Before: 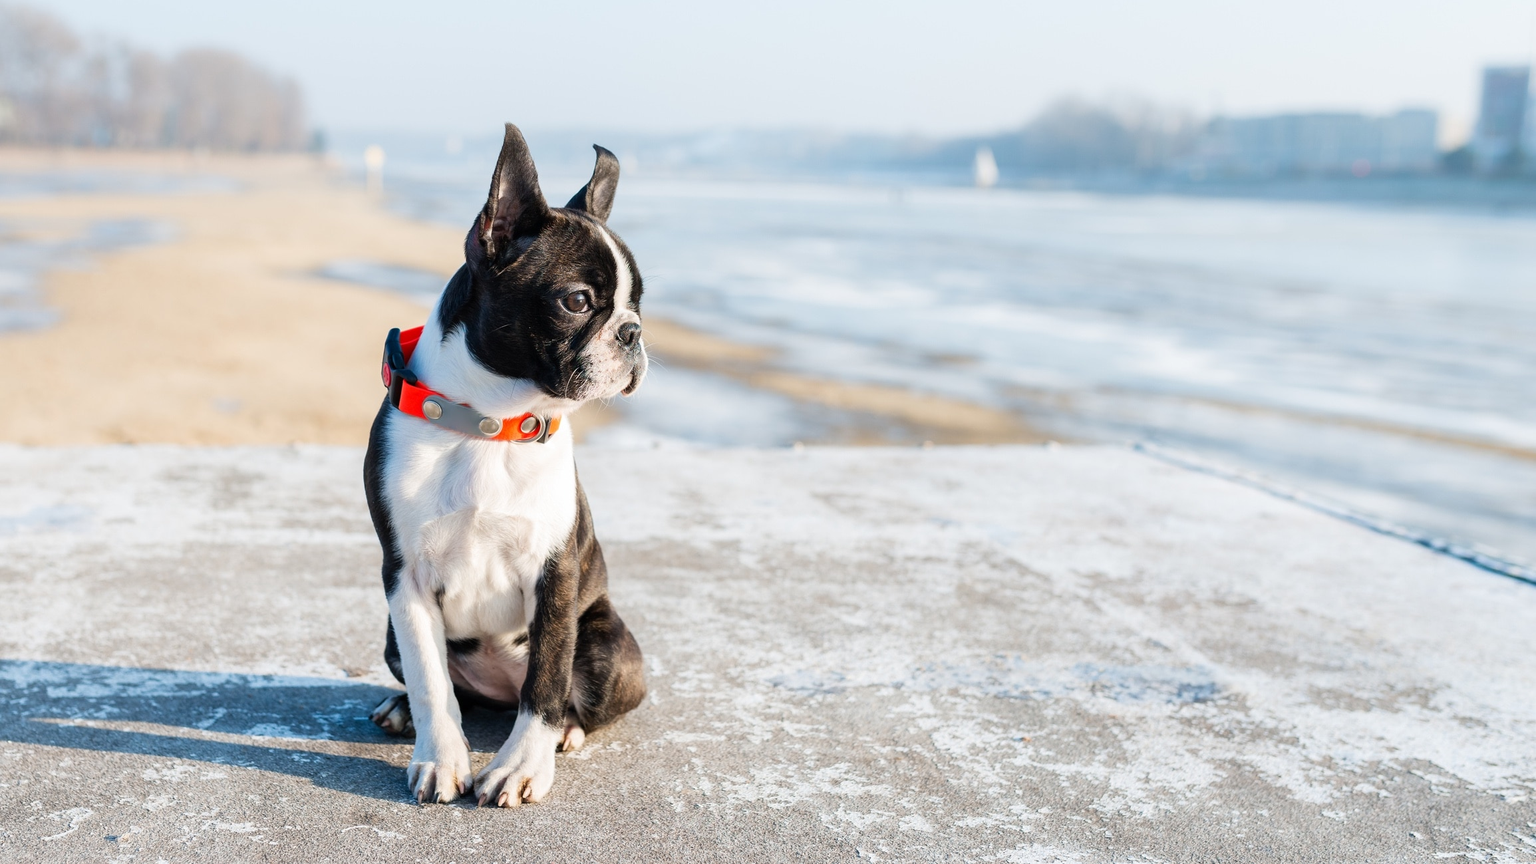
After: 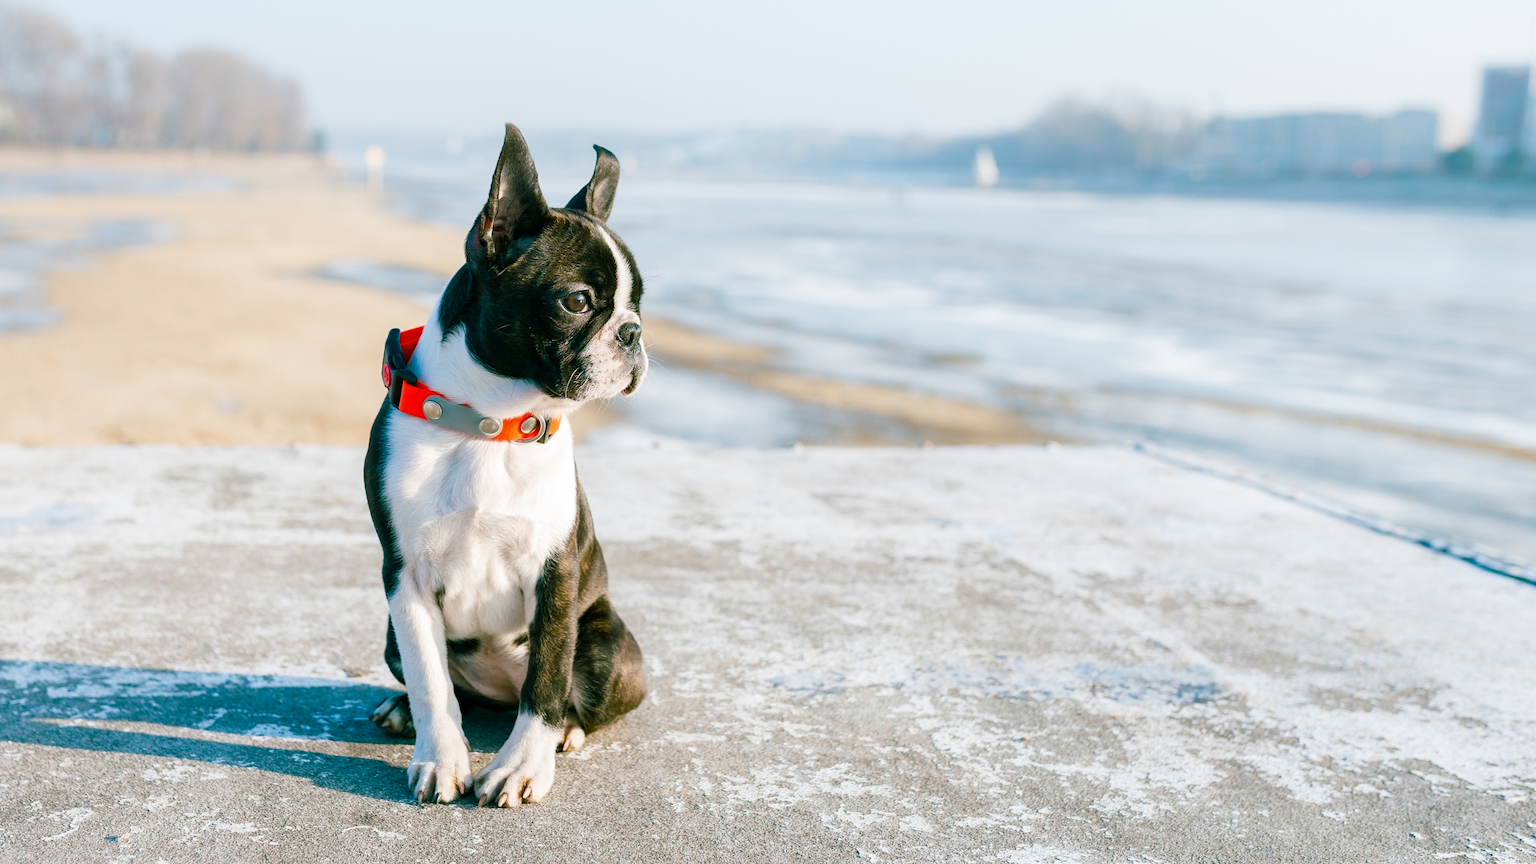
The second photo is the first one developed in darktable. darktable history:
color balance rgb: shadows lift › chroma 11.619%, shadows lift › hue 131.07°, perceptual saturation grading › global saturation 20%, perceptual saturation grading › highlights -24.865%, perceptual saturation grading › shadows 49.855%
color correction: highlights b* -0.011, saturation 0.99
